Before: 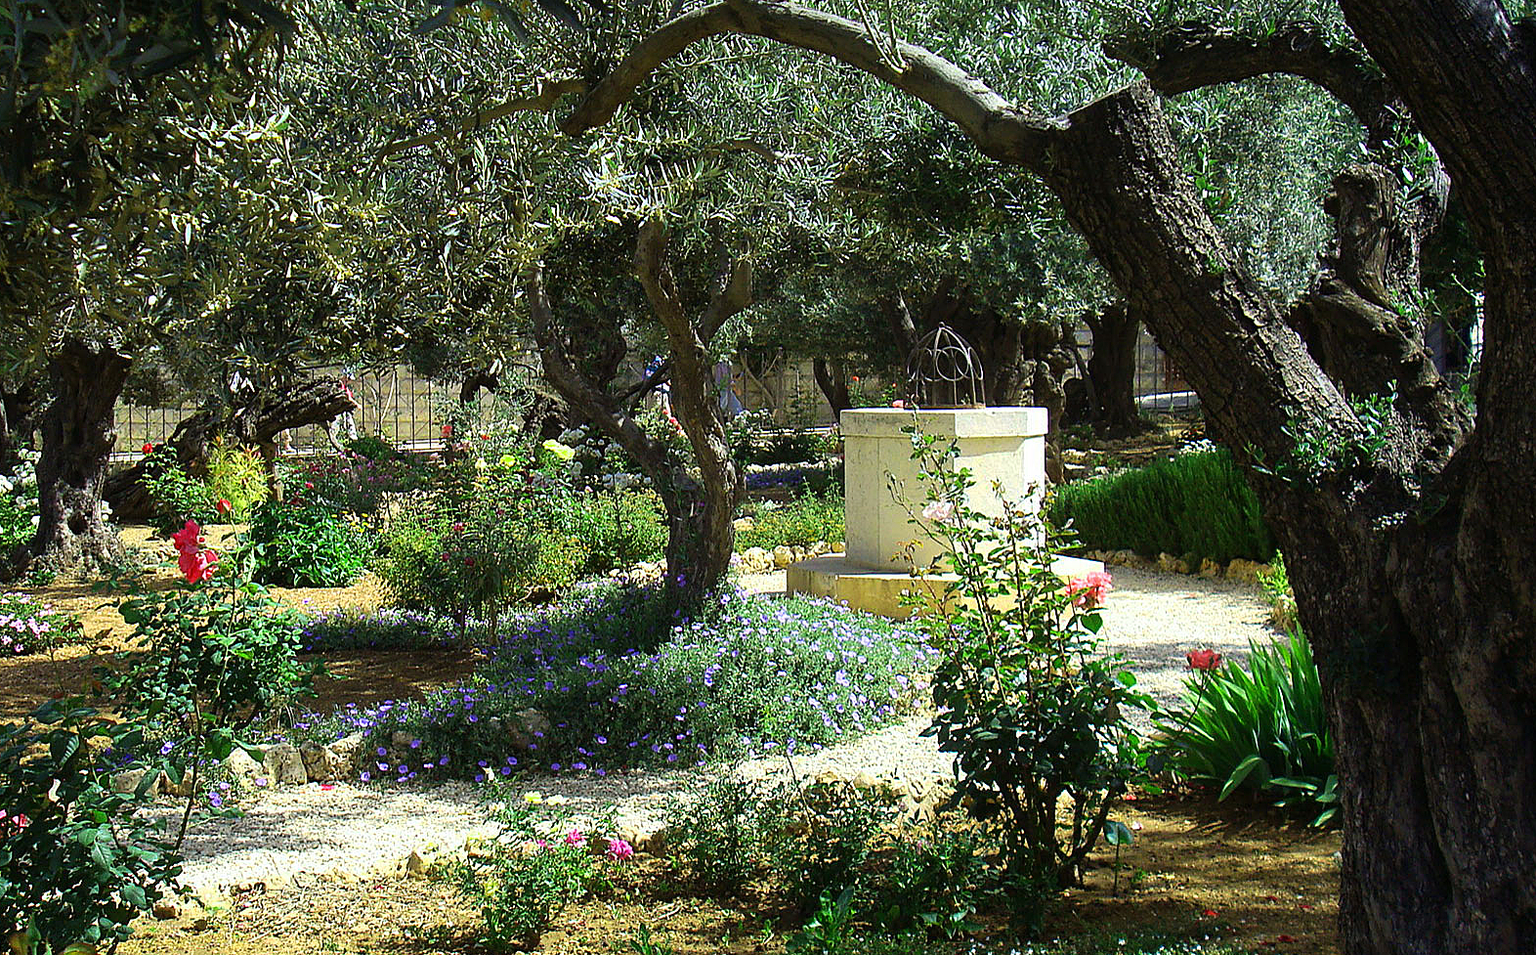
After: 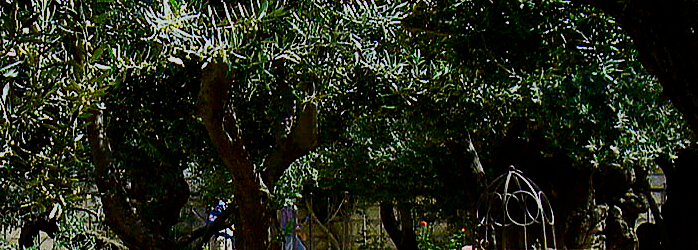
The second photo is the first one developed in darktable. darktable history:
crop: left 28.811%, top 16.812%, right 26.777%, bottom 57.577%
tone equalizer: on, module defaults
contrast brightness saturation: contrast 0.219, brightness -0.187, saturation 0.242
filmic rgb: black relative exposure -7.23 EV, white relative exposure 5.08 EV, threshold 5.95 EV, hardness 3.21, preserve chrominance no, color science v5 (2021), enable highlight reconstruction true
